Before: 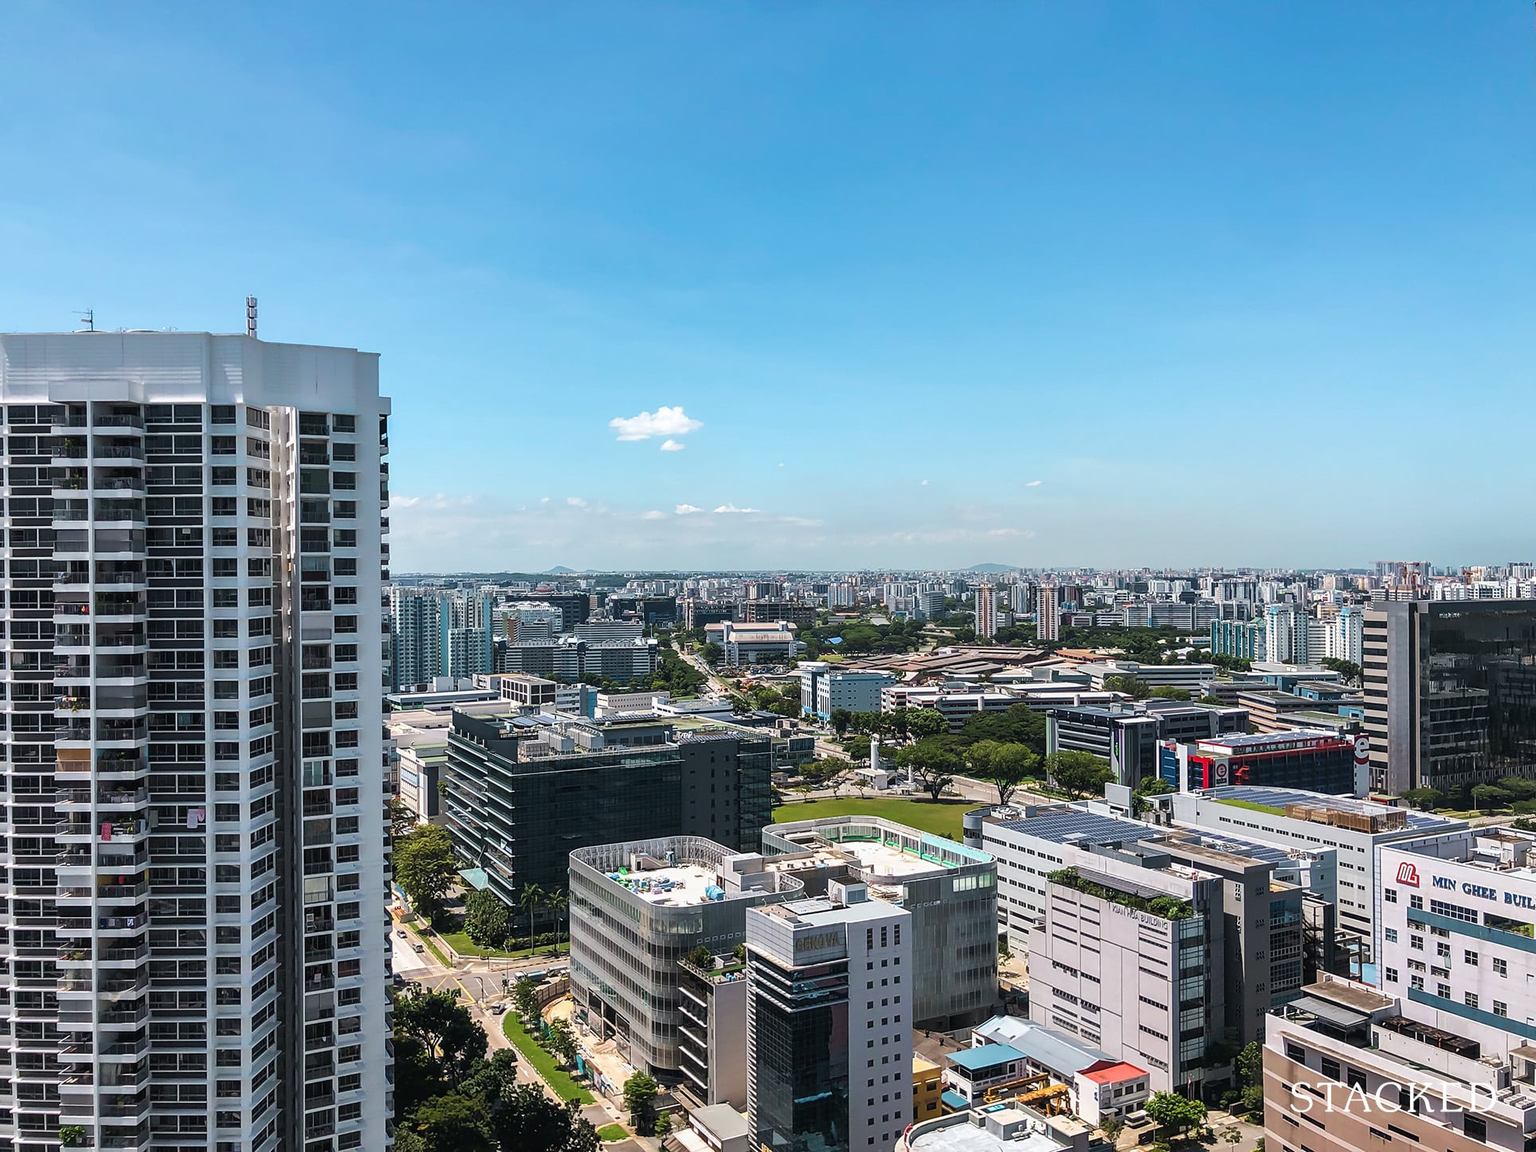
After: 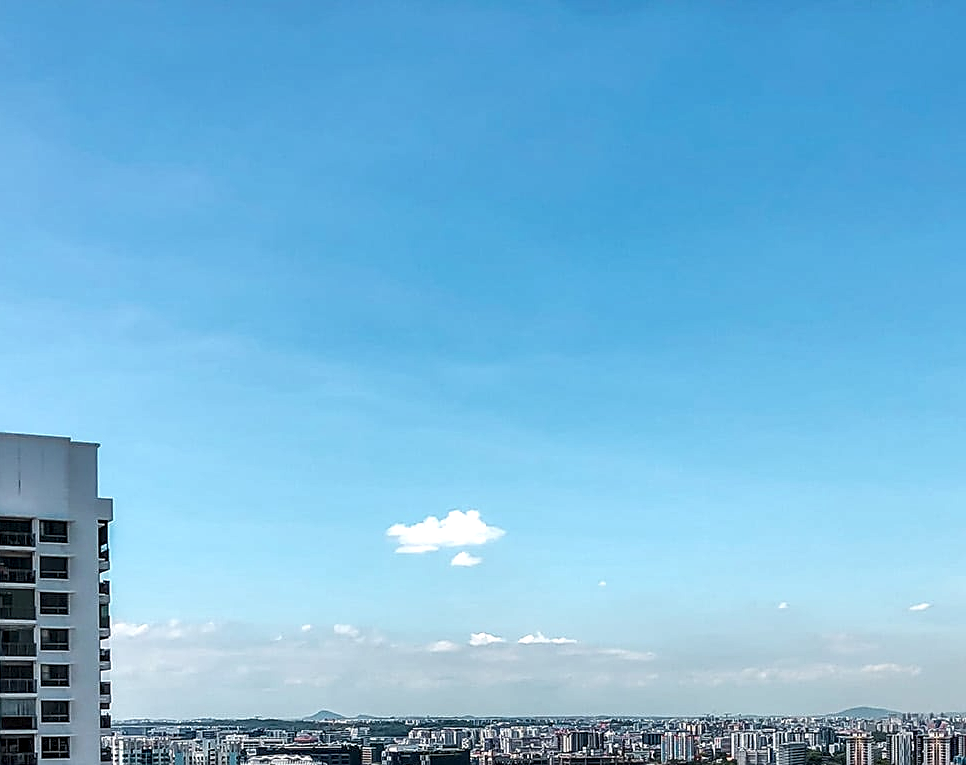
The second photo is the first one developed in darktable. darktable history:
local contrast: detail 161%
crop: left 19.621%, right 30.249%, bottom 47.032%
color zones: curves: ch2 [(0, 0.5) (0.143, 0.517) (0.286, 0.571) (0.429, 0.522) (0.571, 0.5) (0.714, 0.5) (0.857, 0.5) (1, 0.5)]
sharpen: on, module defaults
